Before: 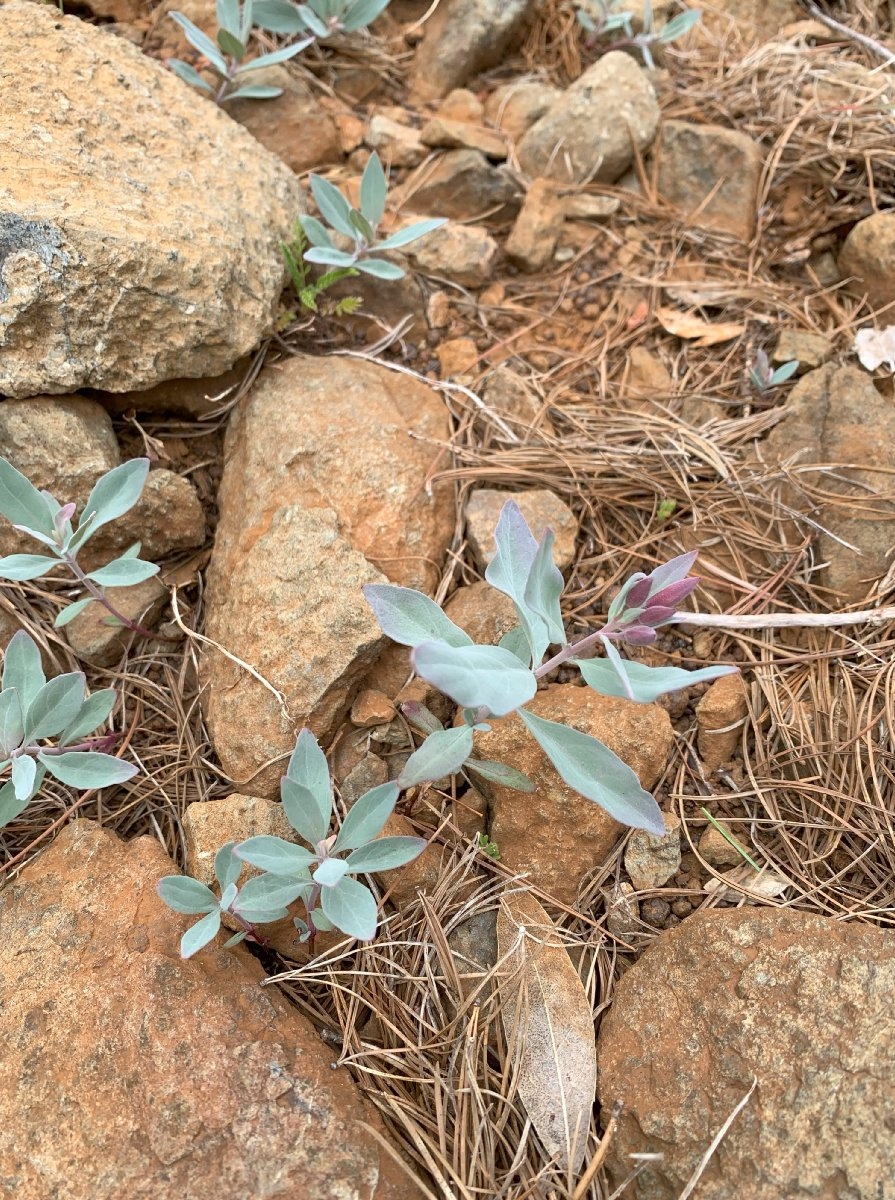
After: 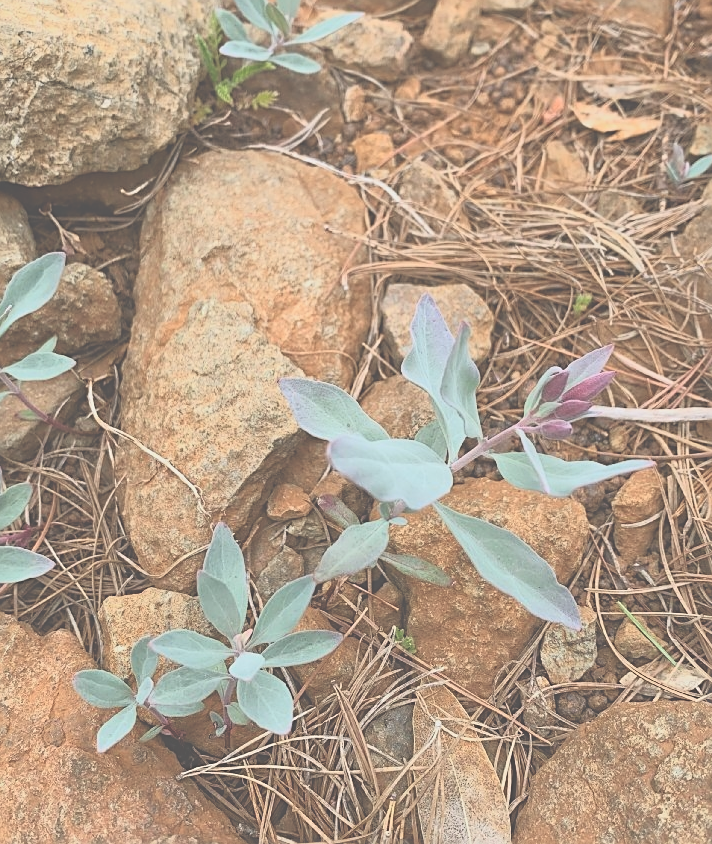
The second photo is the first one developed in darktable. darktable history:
crop: left 9.422%, top 17.215%, right 10.966%, bottom 12.391%
base curve: curves: ch0 [(0, 0) (0.283, 0.295) (1, 1)], preserve colors none
tone equalizer: -8 EV 0.244 EV, -7 EV 0.435 EV, -6 EV 0.381 EV, -5 EV 0.242 EV, -3 EV -0.242 EV, -2 EV -0.442 EV, -1 EV -0.397 EV, +0 EV -0.243 EV, edges refinement/feathering 500, mask exposure compensation -1.57 EV, preserve details no
contrast brightness saturation: contrast -0.29
exposure: black level correction -0.071, exposure 0.503 EV, compensate highlight preservation false
sharpen: on, module defaults
tone curve: curves: ch0 [(0, 0) (0.003, 0.001) (0.011, 0.001) (0.025, 0.001) (0.044, 0.001) (0.069, 0.003) (0.1, 0.007) (0.136, 0.013) (0.177, 0.032) (0.224, 0.083) (0.277, 0.157) (0.335, 0.237) (0.399, 0.334) (0.468, 0.446) (0.543, 0.562) (0.623, 0.683) (0.709, 0.801) (0.801, 0.869) (0.898, 0.918) (1, 1)], color space Lab, independent channels, preserve colors none
